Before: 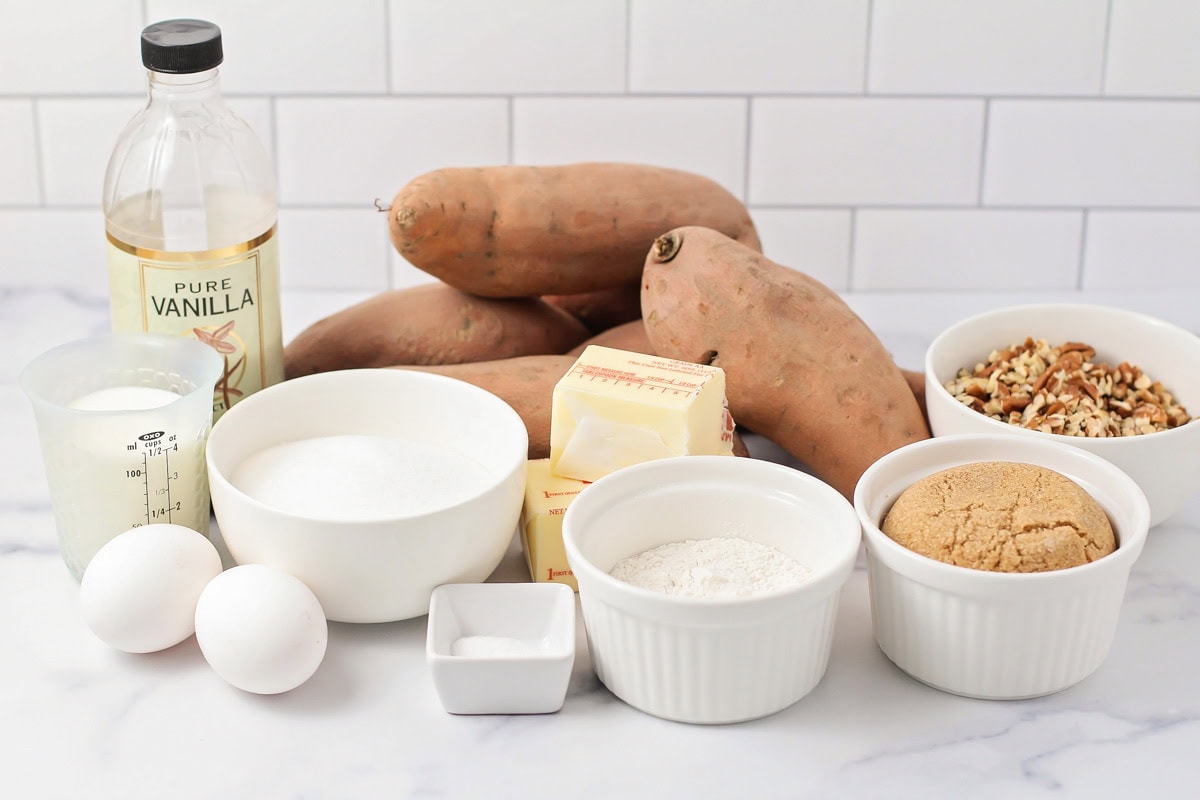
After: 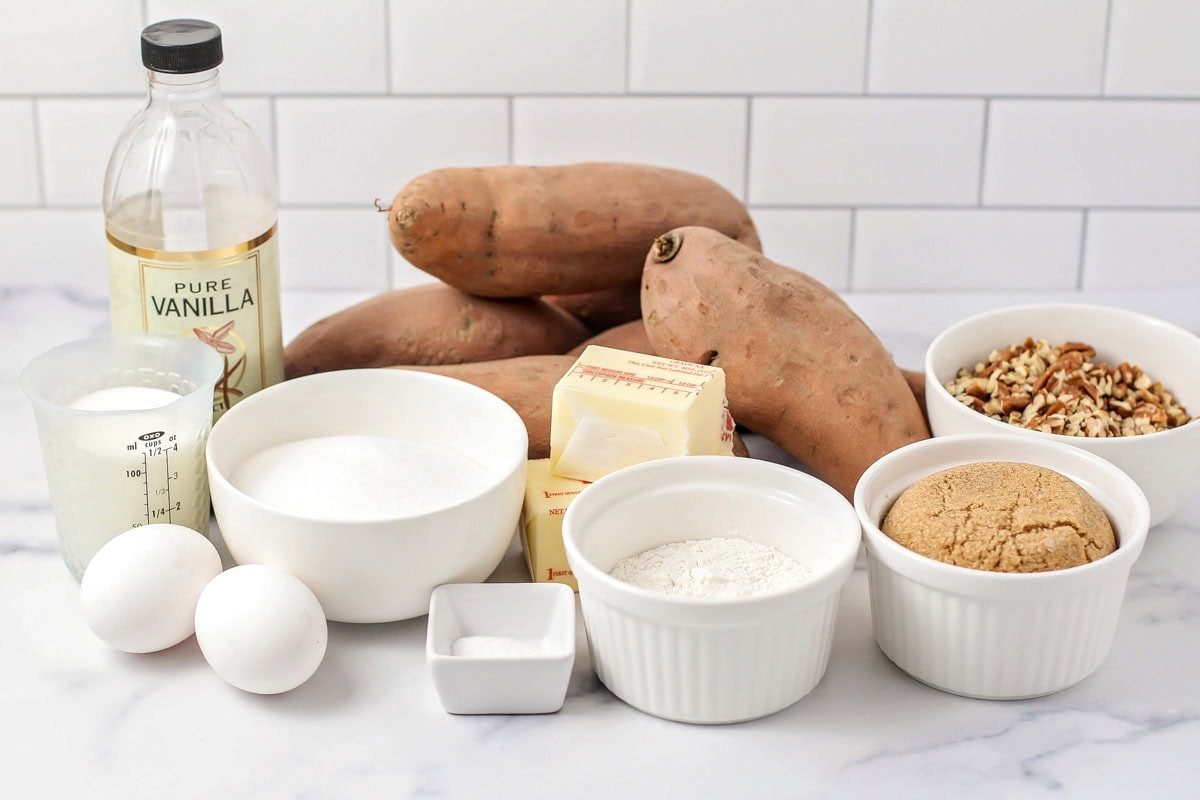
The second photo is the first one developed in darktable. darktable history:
local contrast: detail 130%
haze removal: strength 0.008, distance 0.256, compatibility mode true, adaptive false
